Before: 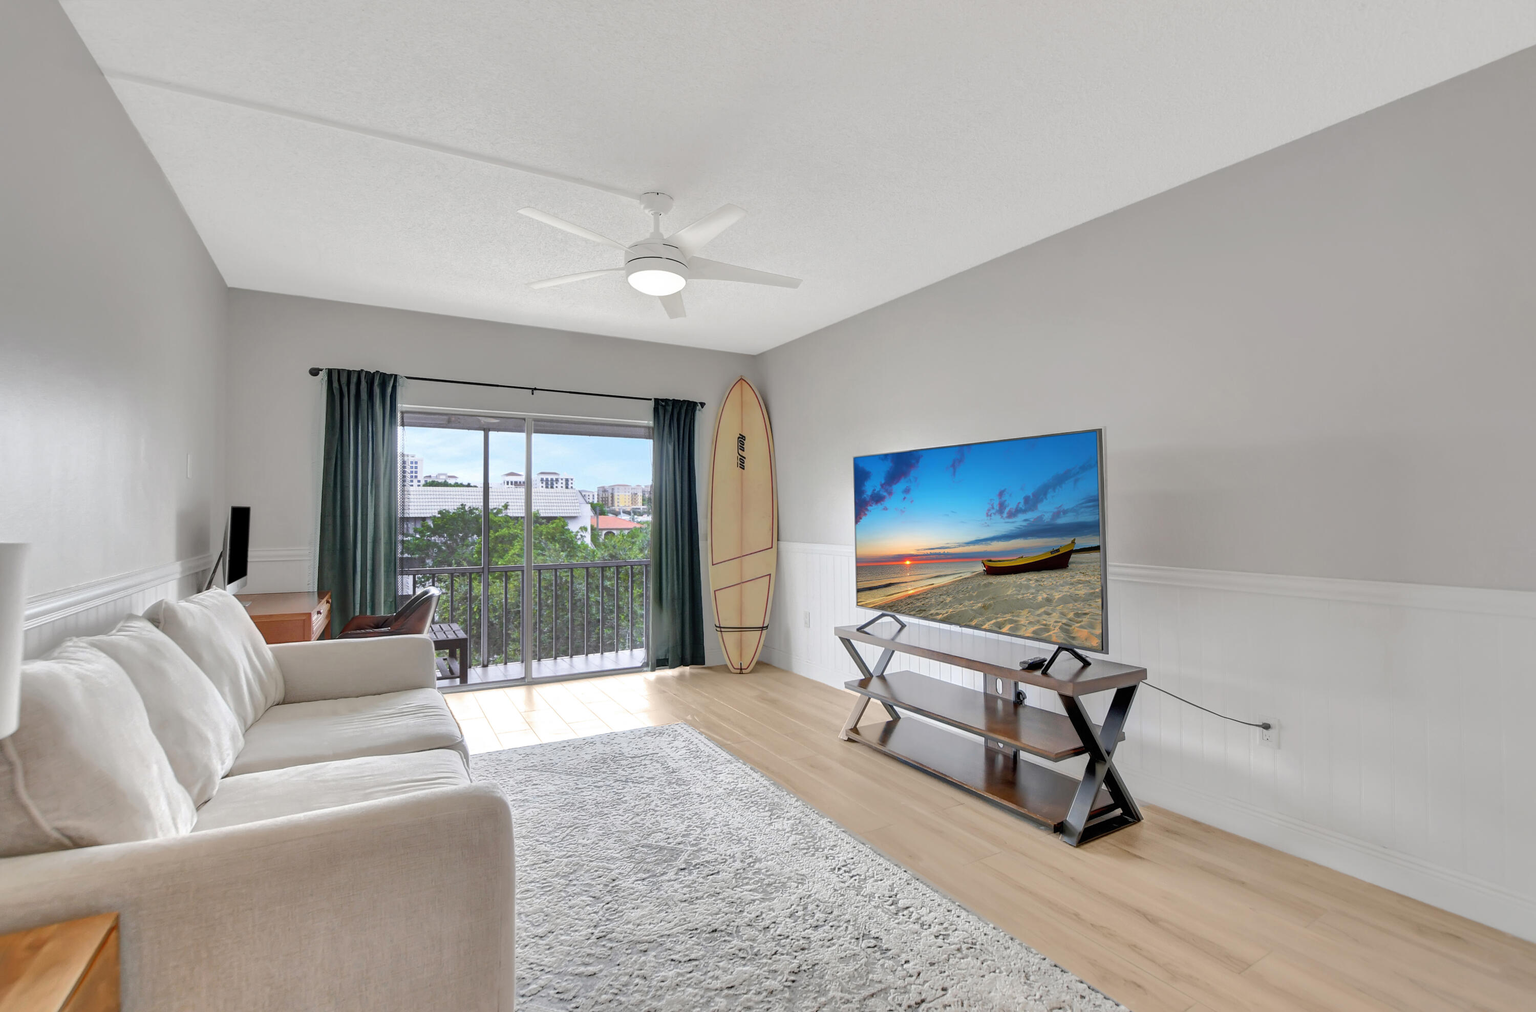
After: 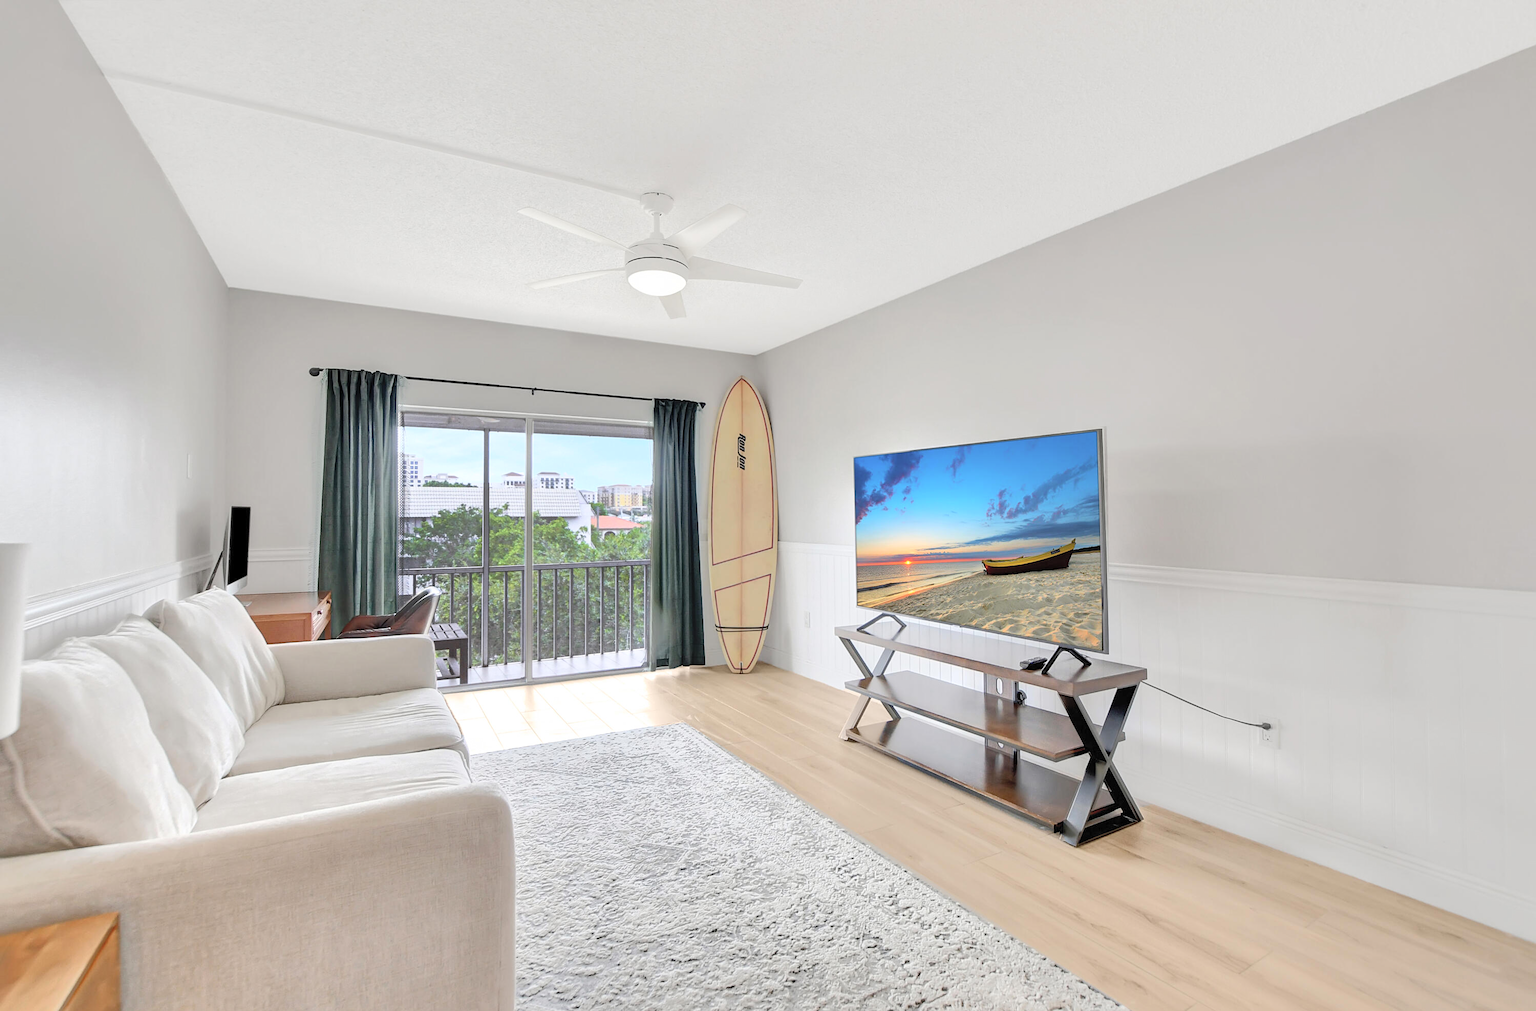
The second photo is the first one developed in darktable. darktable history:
contrast brightness saturation: contrast 0.14, brightness 0.214
sharpen: amount 0.217
